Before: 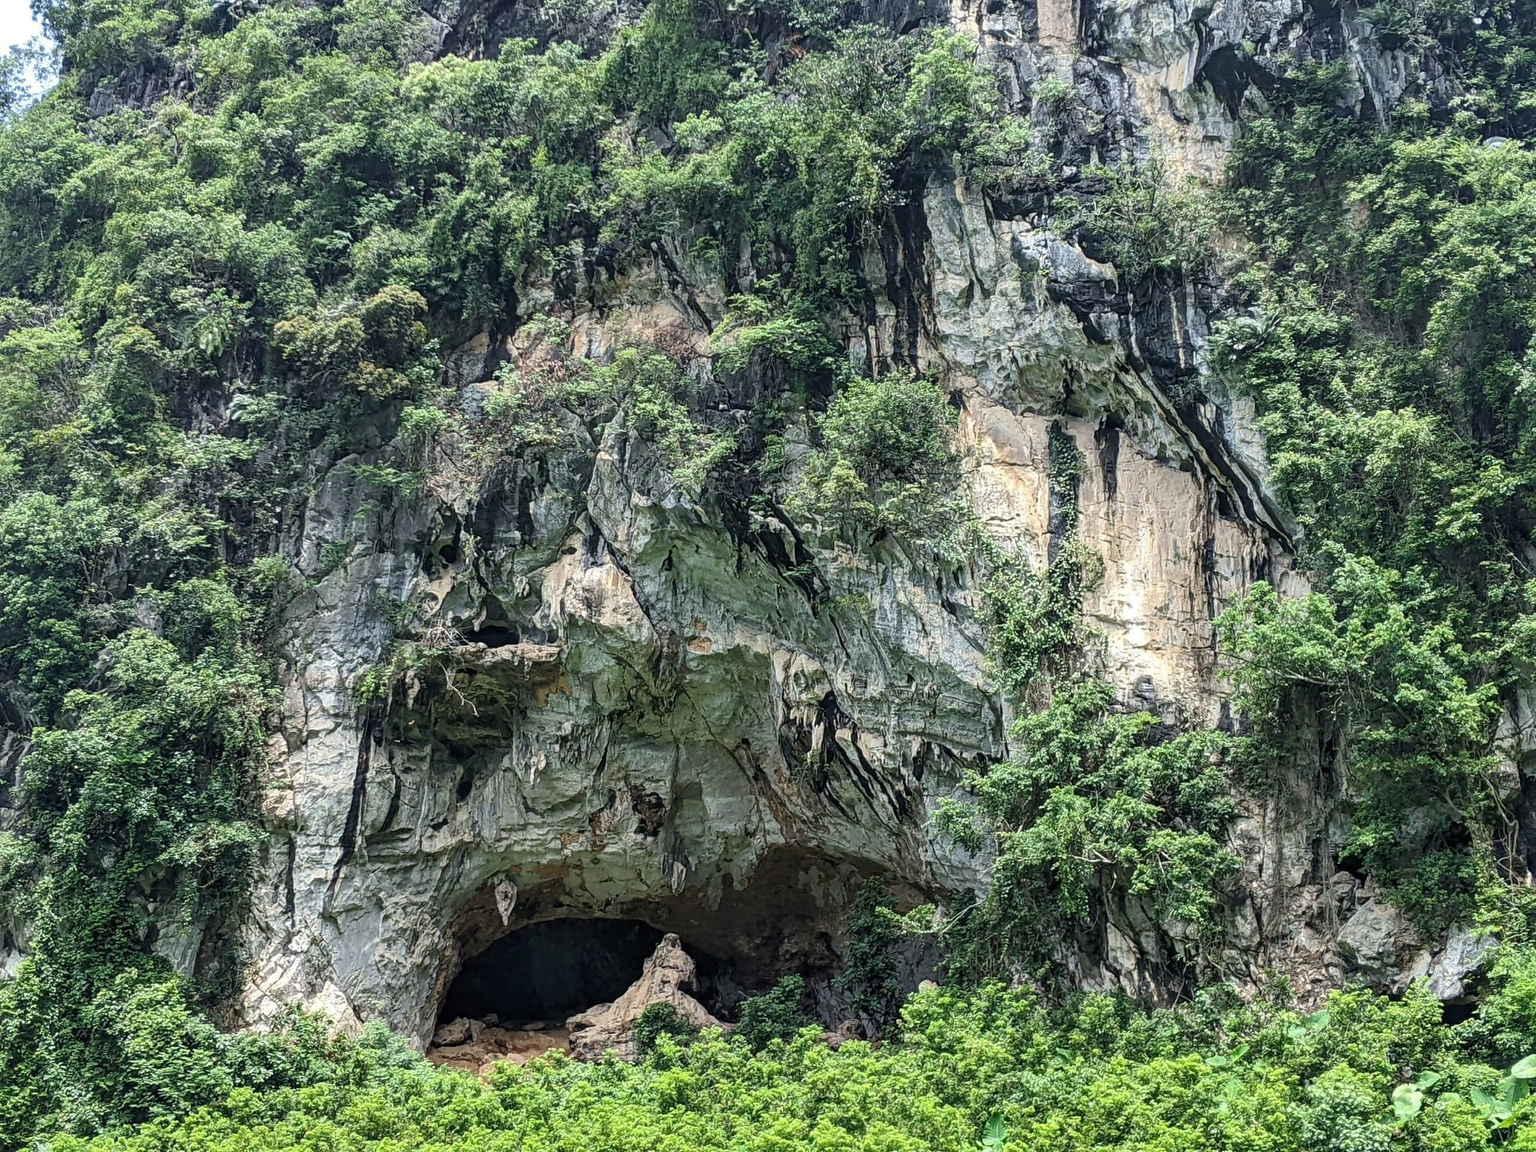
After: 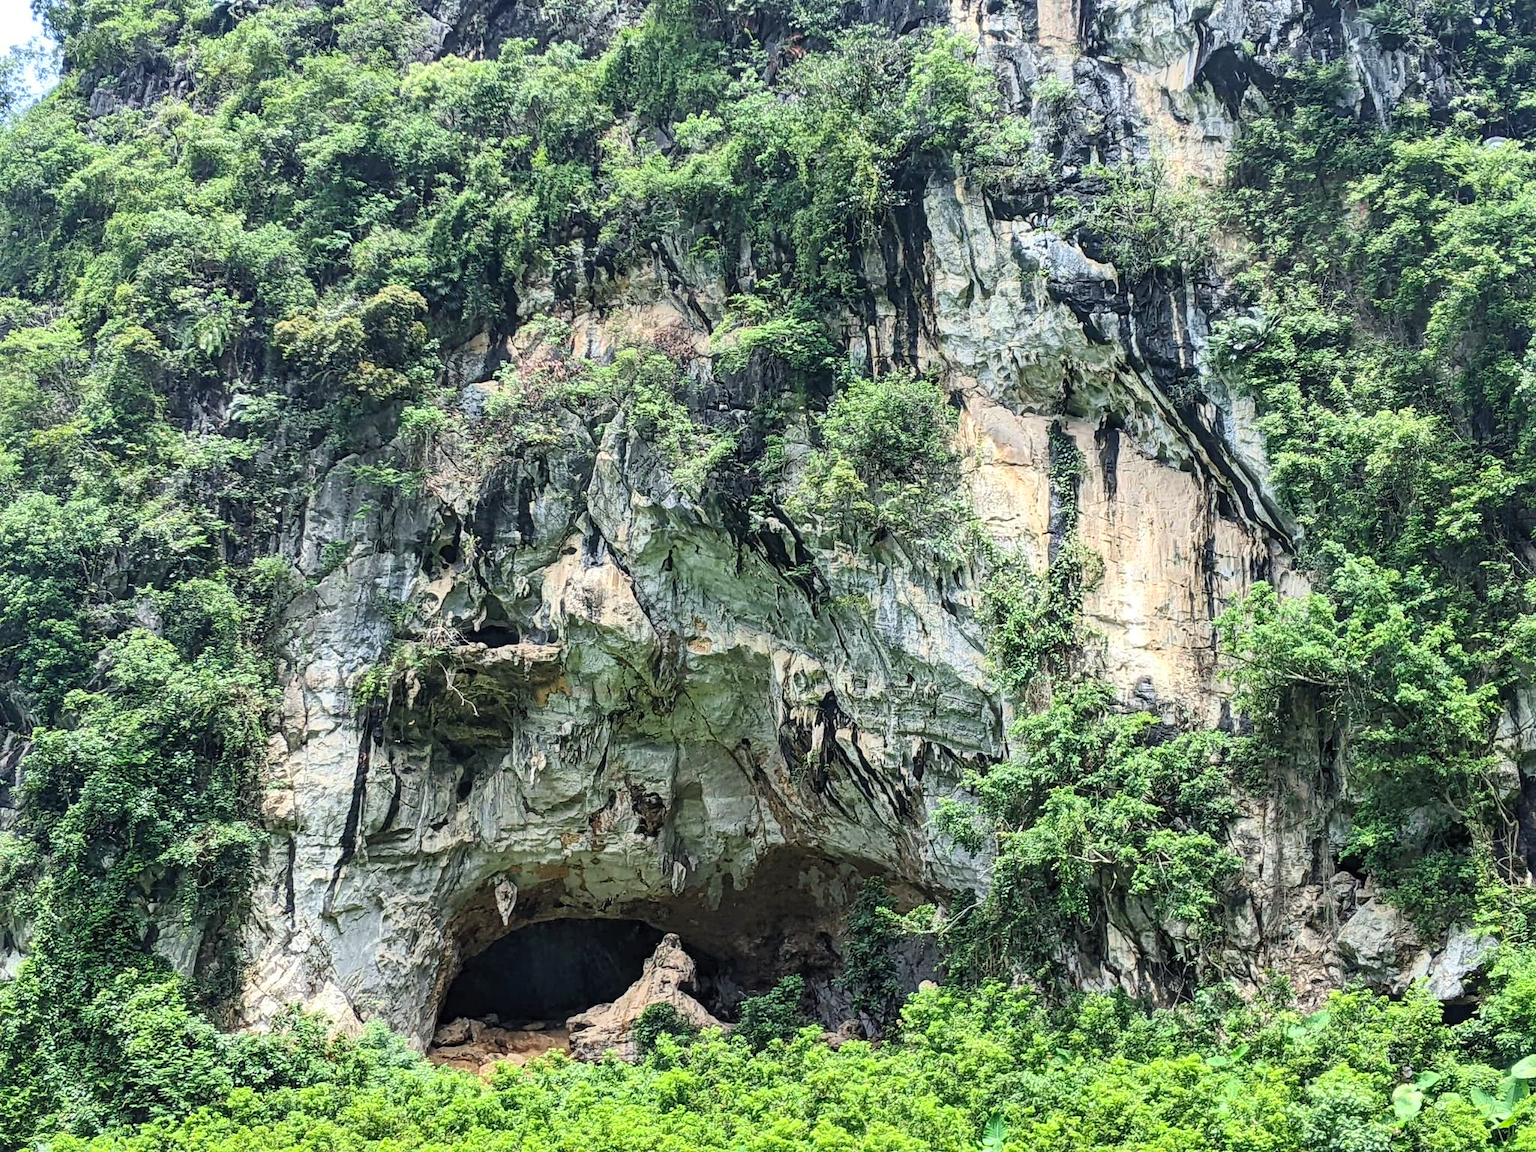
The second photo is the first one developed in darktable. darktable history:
contrast brightness saturation: contrast 0.197, brightness 0.166, saturation 0.23
